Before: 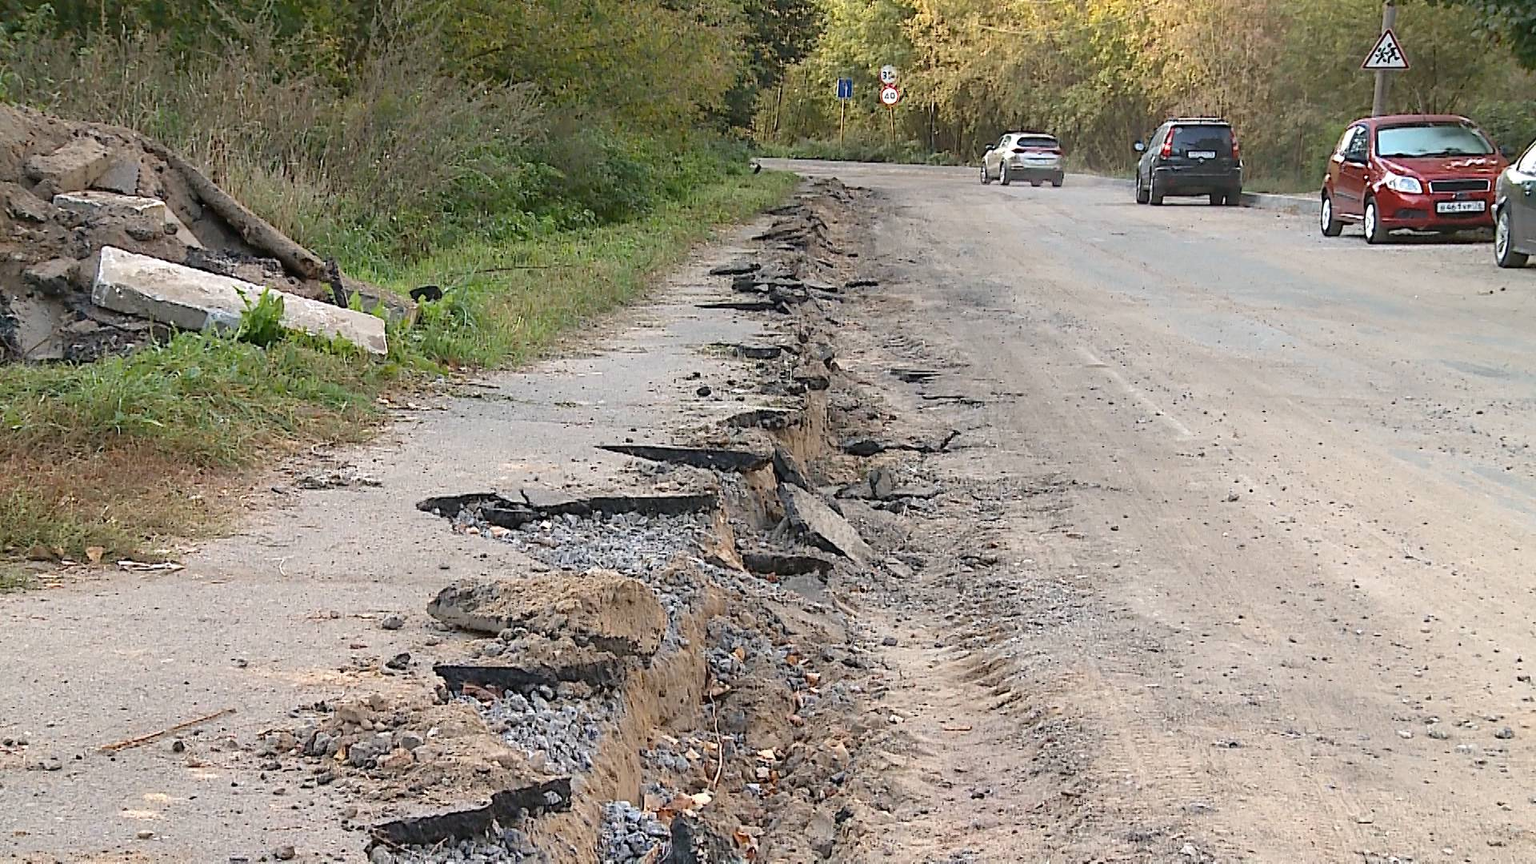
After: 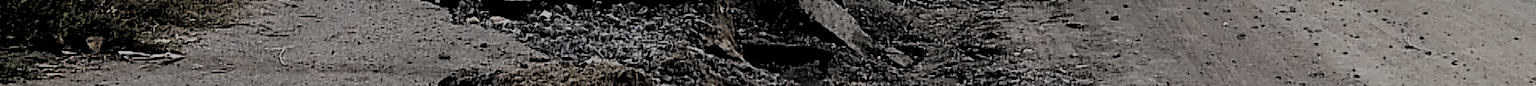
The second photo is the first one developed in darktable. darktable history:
filmic rgb: middle gray luminance 18.42%, black relative exposure -11.25 EV, white relative exposure 3.75 EV, threshold 6 EV, target black luminance 0%, hardness 5.87, latitude 57.4%, contrast 0.963, shadows ↔ highlights balance 49.98%, add noise in highlights 0, preserve chrominance luminance Y, color science v3 (2019), use custom middle-gray values true, iterations of high-quality reconstruction 0, contrast in highlights soft, enable highlight reconstruction true
color balance rgb: perceptual saturation grading › global saturation 10%, global vibrance 10%
levels: levels [0.514, 0.759, 1]
crop and rotate: top 59.084%, bottom 30.916%
exposure: exposure 0.2 EV, compensate highlight preservation false
